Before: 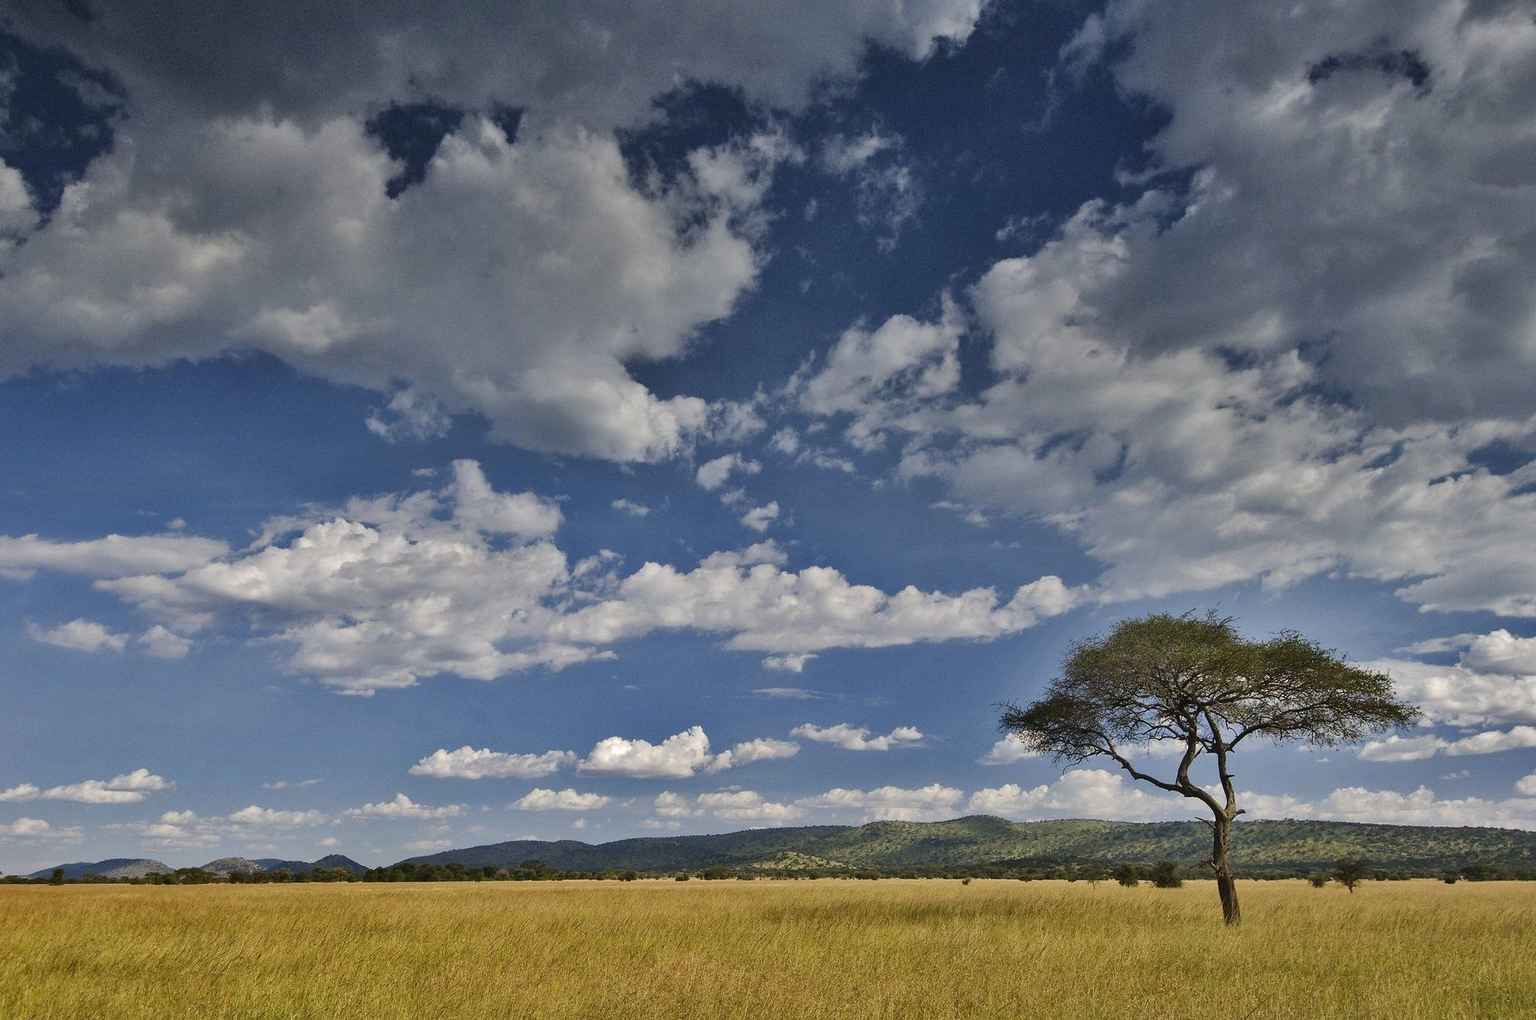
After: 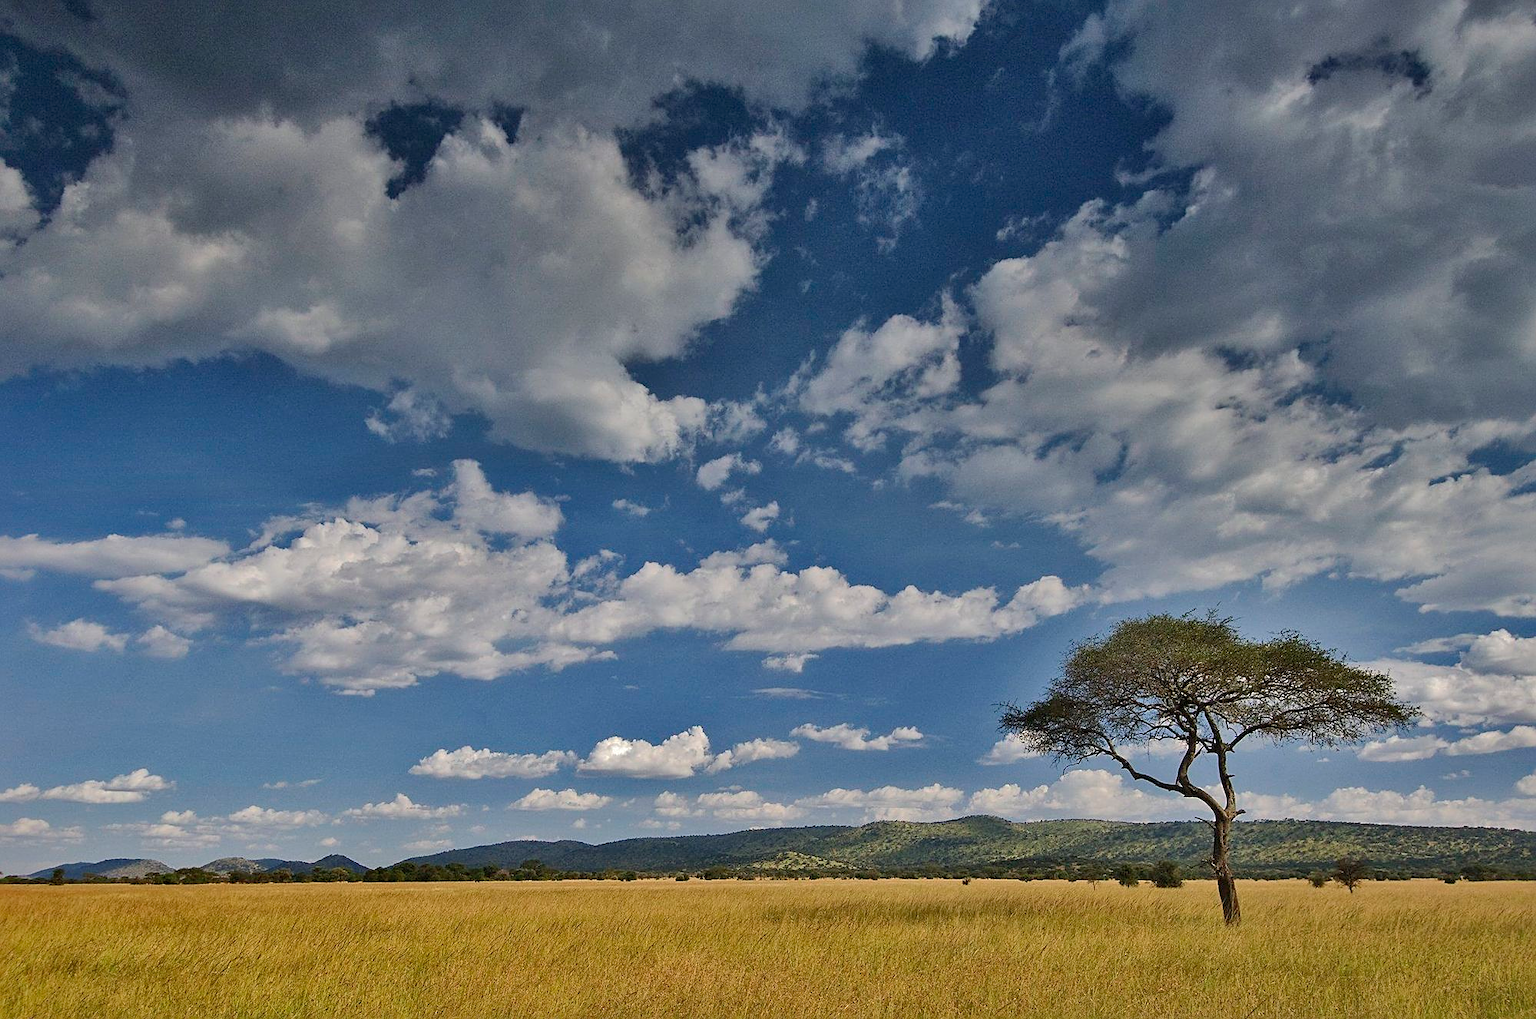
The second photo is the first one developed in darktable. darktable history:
levels: mode automatic, levels [0.055, 0.477, 0.9]
sharpen: on, module defaults
shadows and highlights: shadows 40.06, highlights -59.84
